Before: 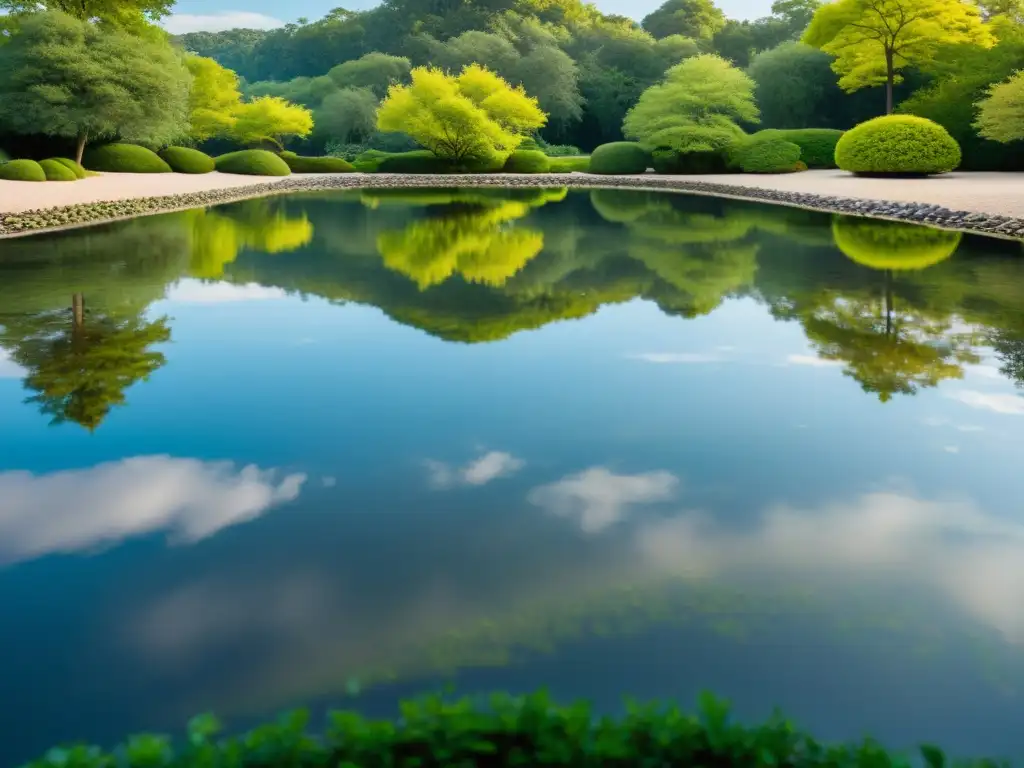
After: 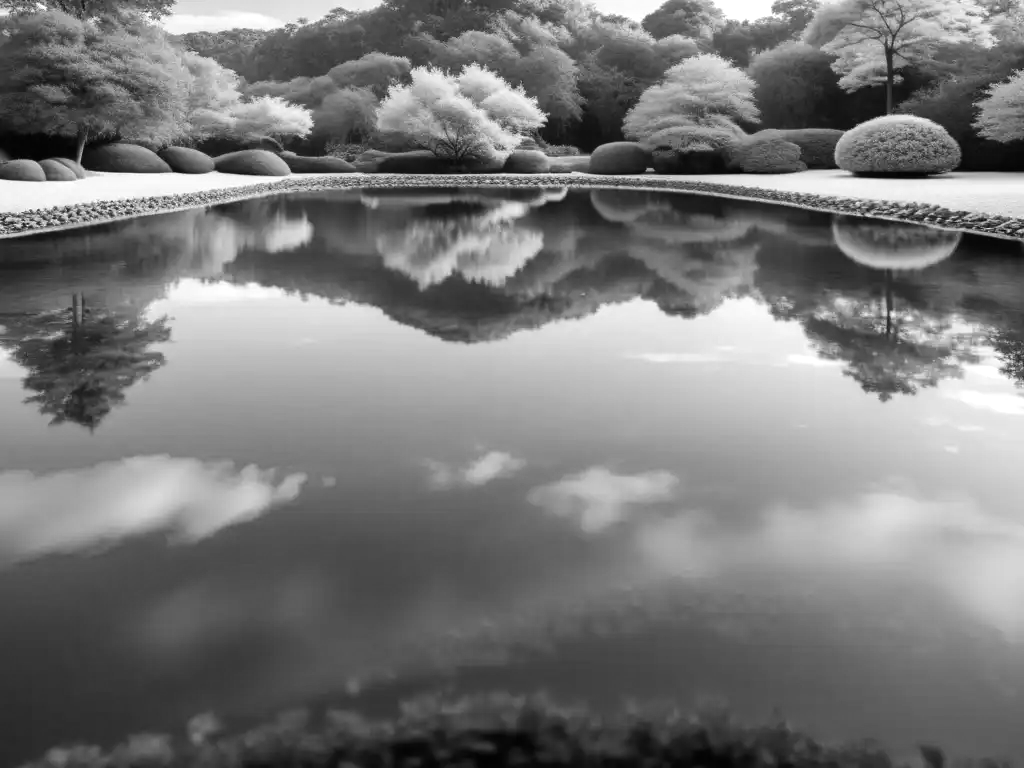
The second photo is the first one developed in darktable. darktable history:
monochrome: on, module defaults
tone equalizer: -8 EV -0.417 EV, -7 EV -0.389 EV, -6 EV -0.333 EV, -5 EV -0.222 EV, -3 EV 0.222 EV, -2 EV 0.333 EV, -1 EV 0.389 EV, +0 EV 0.417 EV, edges refinement/feathering 500, mask exposure compensation -1.57 EV, preserve details no
